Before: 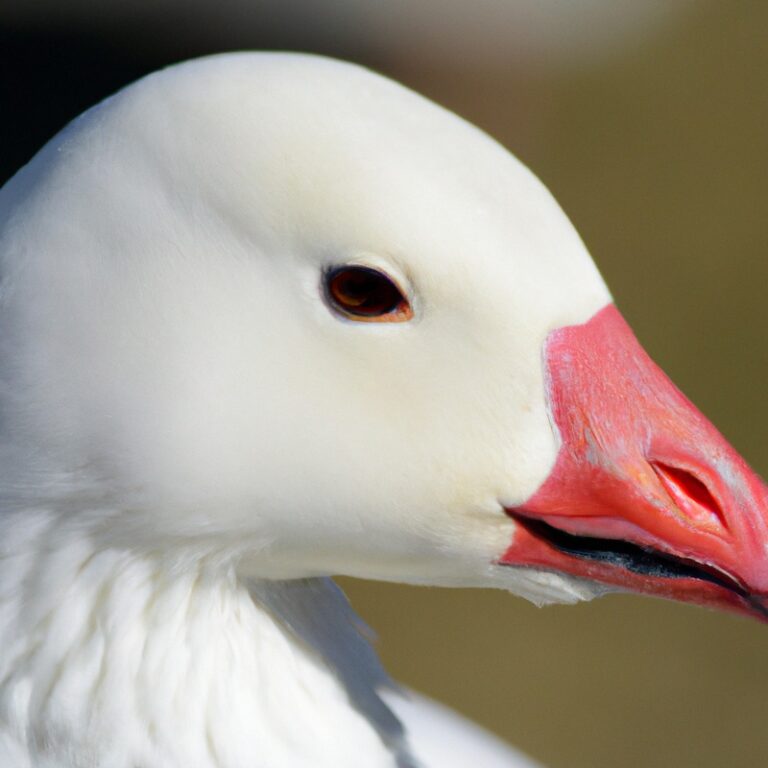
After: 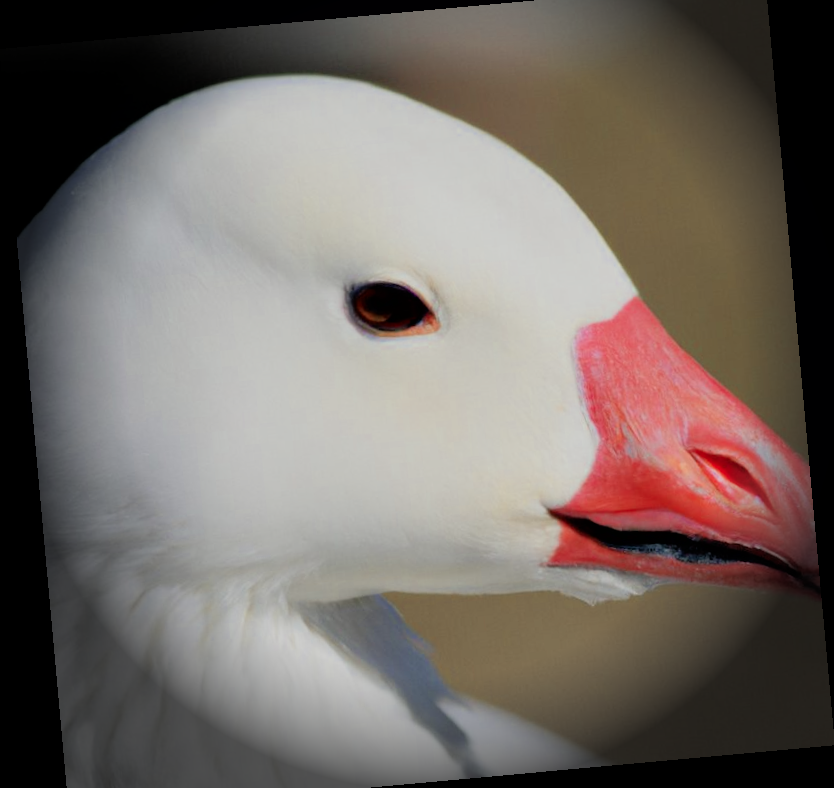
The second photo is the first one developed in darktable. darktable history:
color zones: curves: ch0 [(0, 0.473) (0.001, 0.473) (0.226, 0.548) (0.4, 0.589) (0.525, 0.54) (0.728, 0.403) (0.999, 0.473) (1, 0.473)]; ch1 [(0, 0.619) (0.001, 0.619) (0.234, 0.388) (0.4, 0.372) (0.528, 0.422) (0.732, 0.53) (0.999, 0.619) (1, 0.619)]; ch2 [(0, 0.547) (0.001, 0.547) (0.226, 0.45) (0.4, 0.525) (0.525, 0.585) (0.8, 0.511) (0.999, 0.547) (1, 0.547)]
crop and rotate: top 2.479%, bottom 3.018%
rgb curve: curves: ch0 [(0, 0) (0.053, 0.068) (0.122, 0.128) (1, 1)]
filmic rgb: black relative exposure -7.48 EV, white relative exposure 4.83 EV, hardness 3.4, color science v6 (2022)
rotate and perspective: rotation -5.2°, automatic cropping off
vignetting: fall-off start 76.42%, fall-off radius 27.36%, brightness -0.872, center (0.037, -0.09), width/height ratio 0.971
